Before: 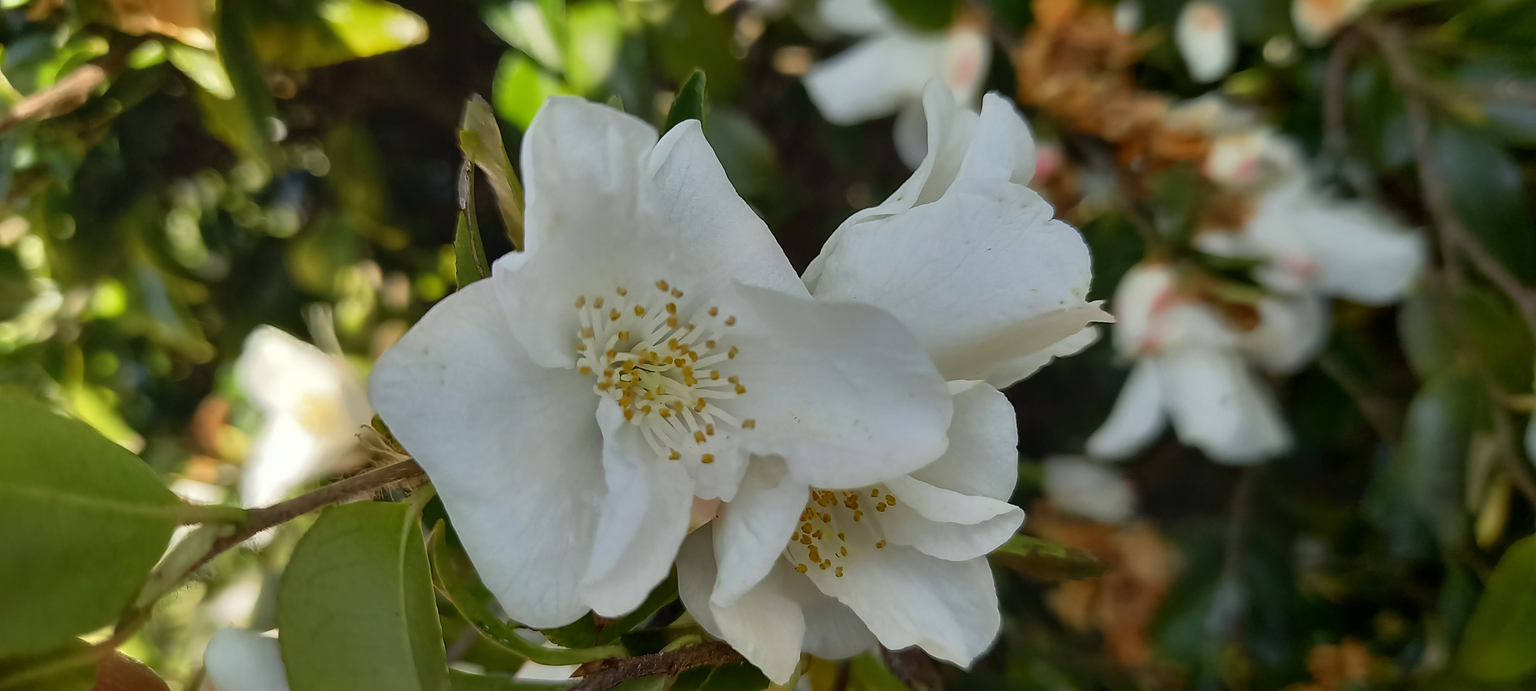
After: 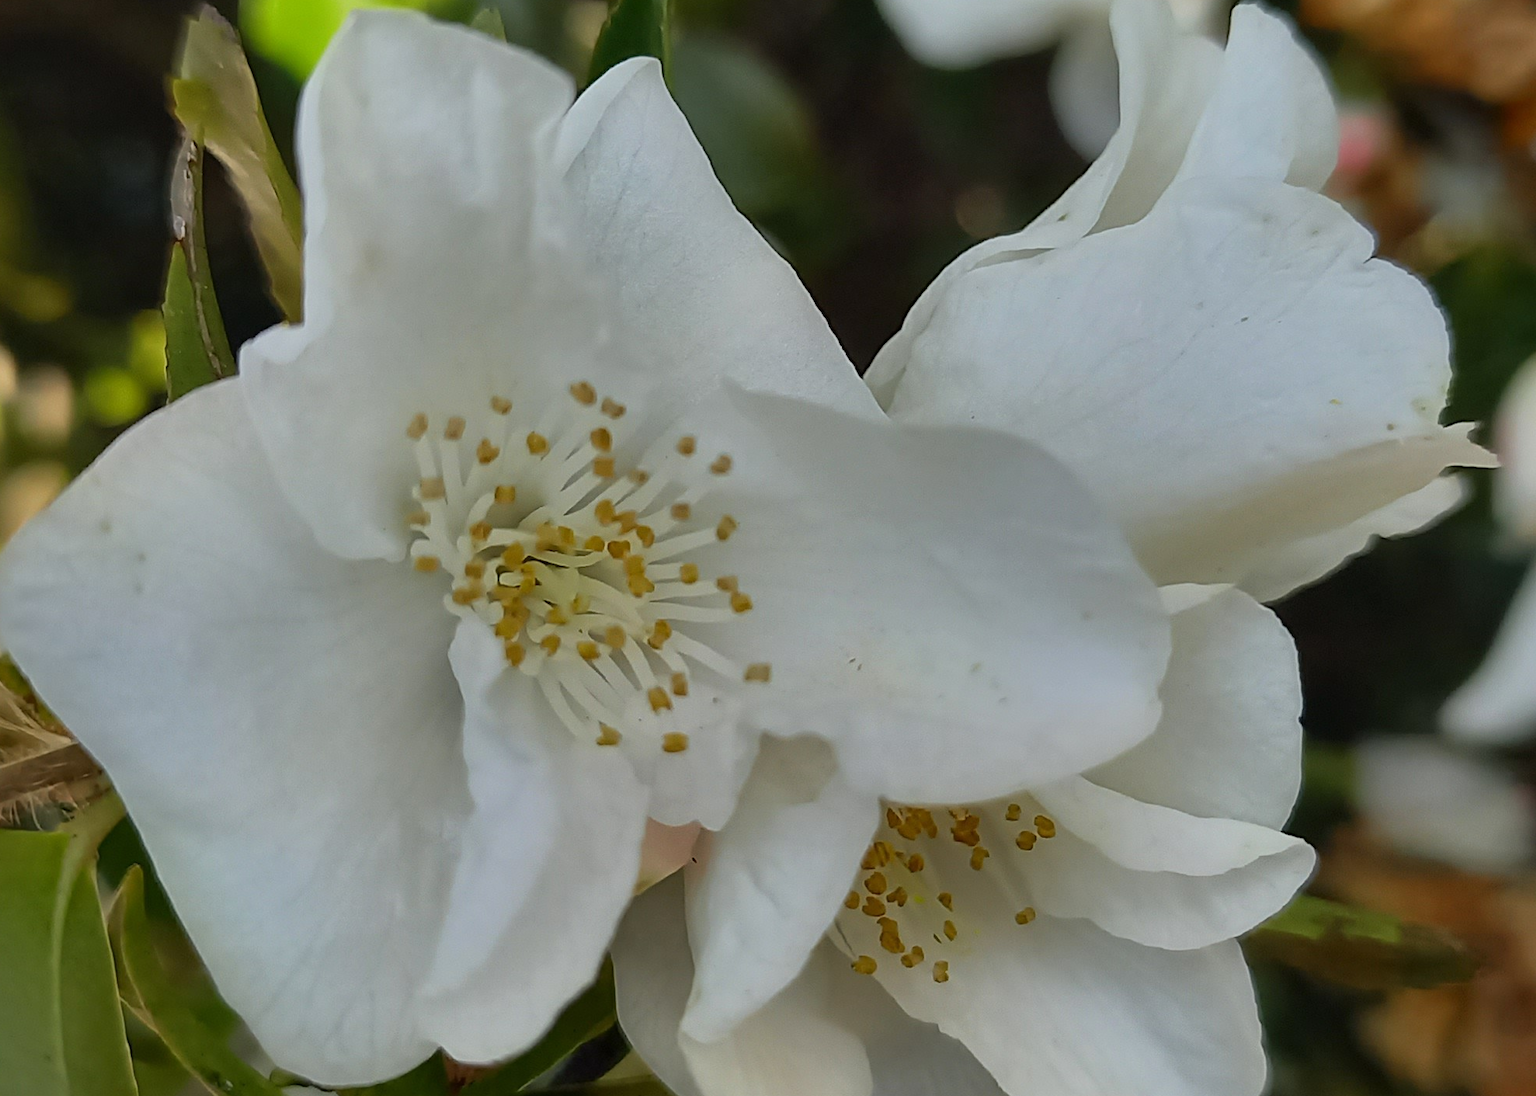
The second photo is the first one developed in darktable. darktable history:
tone equalizer: on, module defaults
crop and rotate: angle 0.02°, left 24.353%, top 13.219%, right 26.156%, bottom 8.224%
